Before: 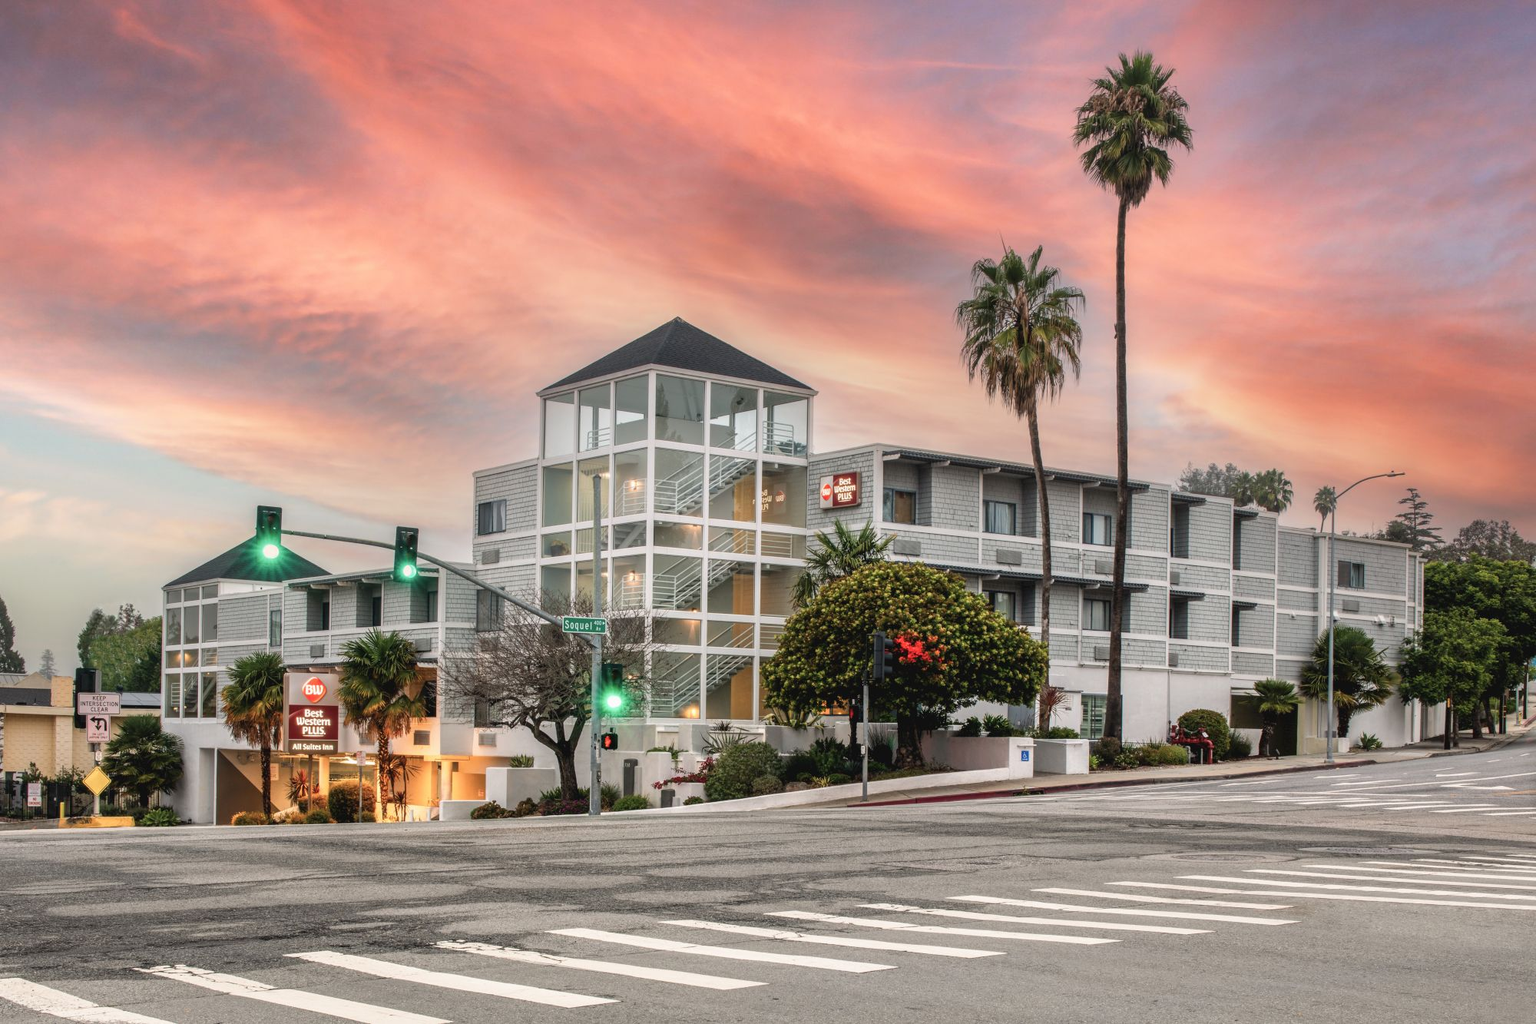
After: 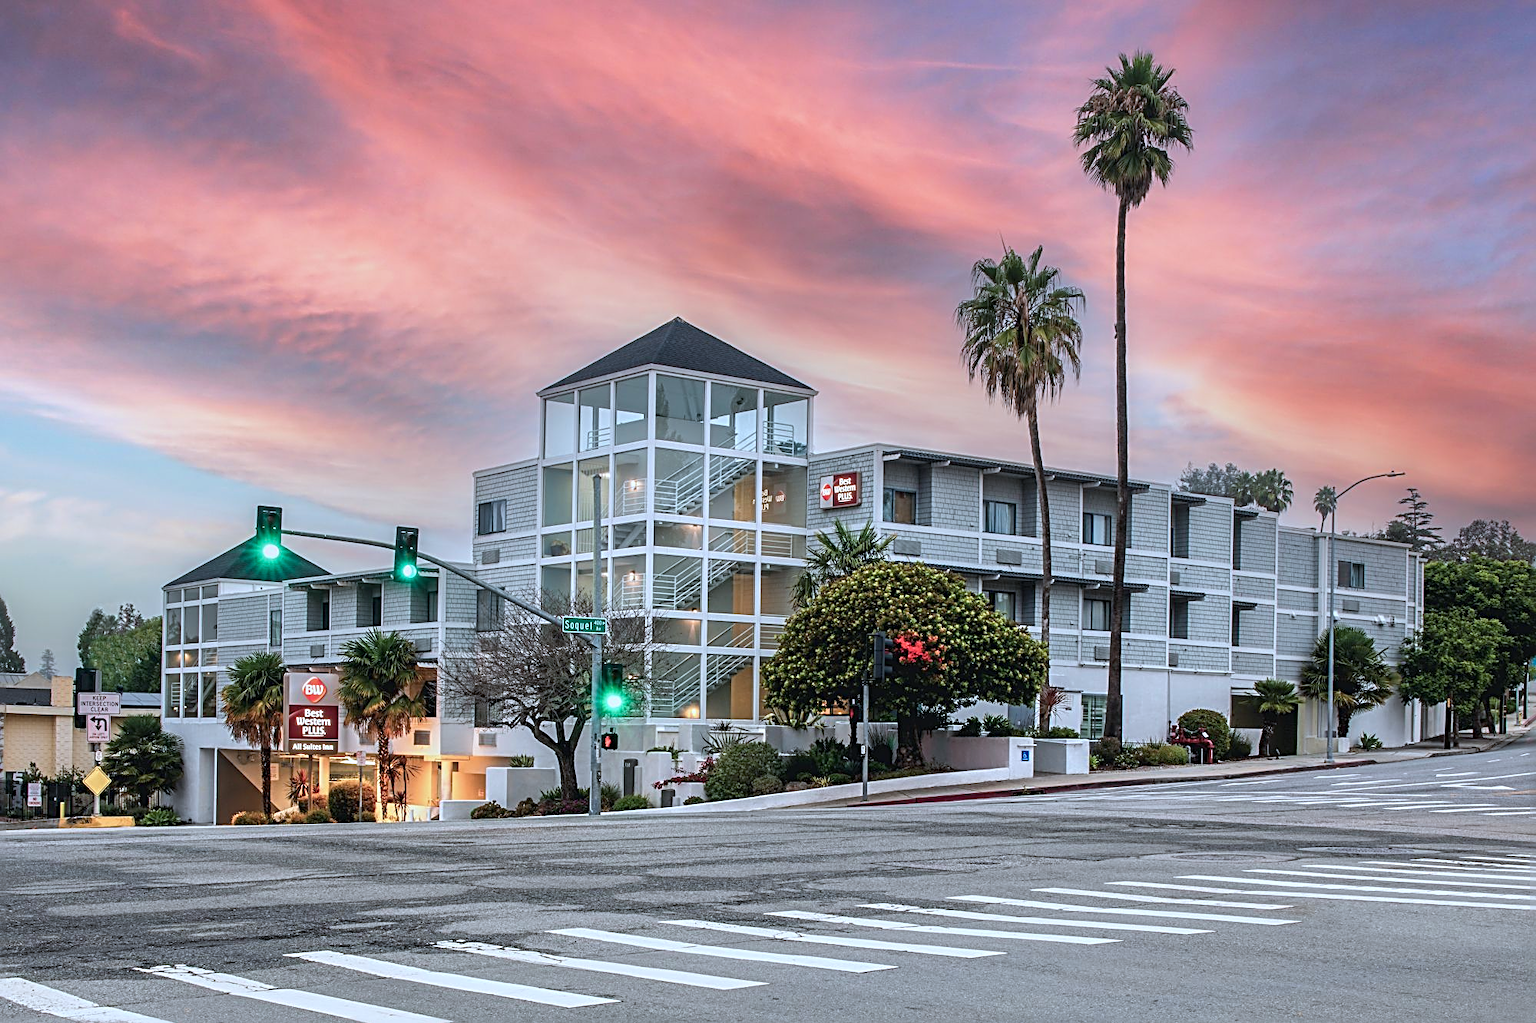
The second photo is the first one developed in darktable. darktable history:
color calibration: output R [0.994, 0.059, -0.119, 0], output G [-0.036, 1.09, -0.119, 0], output B [0.078, -0.108, 0.961, 0], x 0.37, y 0.382, temperature 4309 K
color correction: highlights a* -0.752, highlights b* -8.6
sharpen: radius 2.813, amount 0.705
